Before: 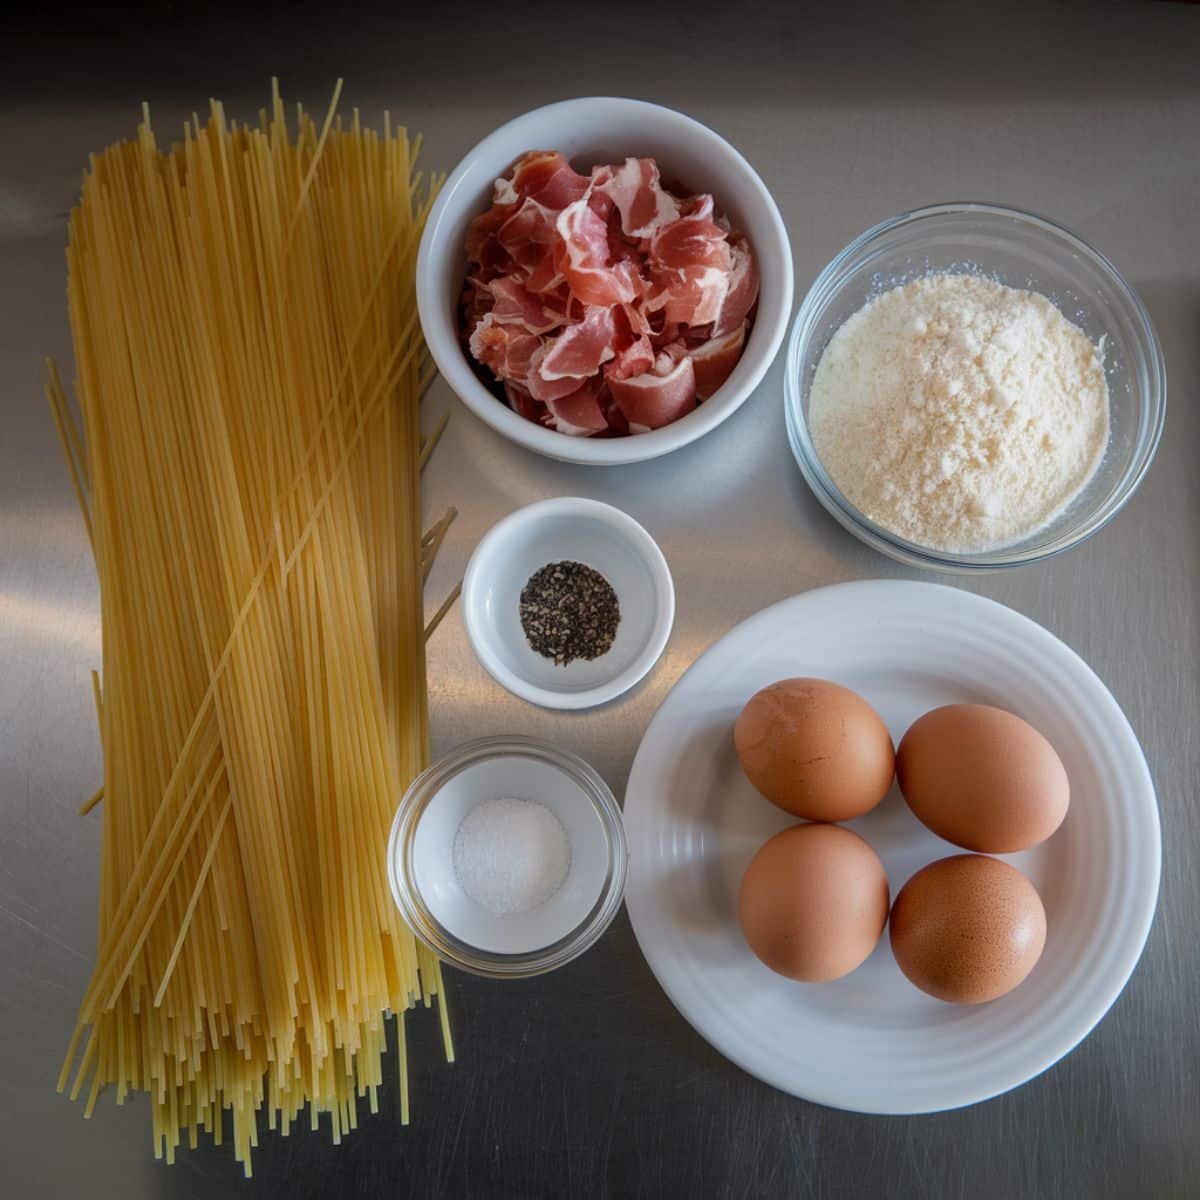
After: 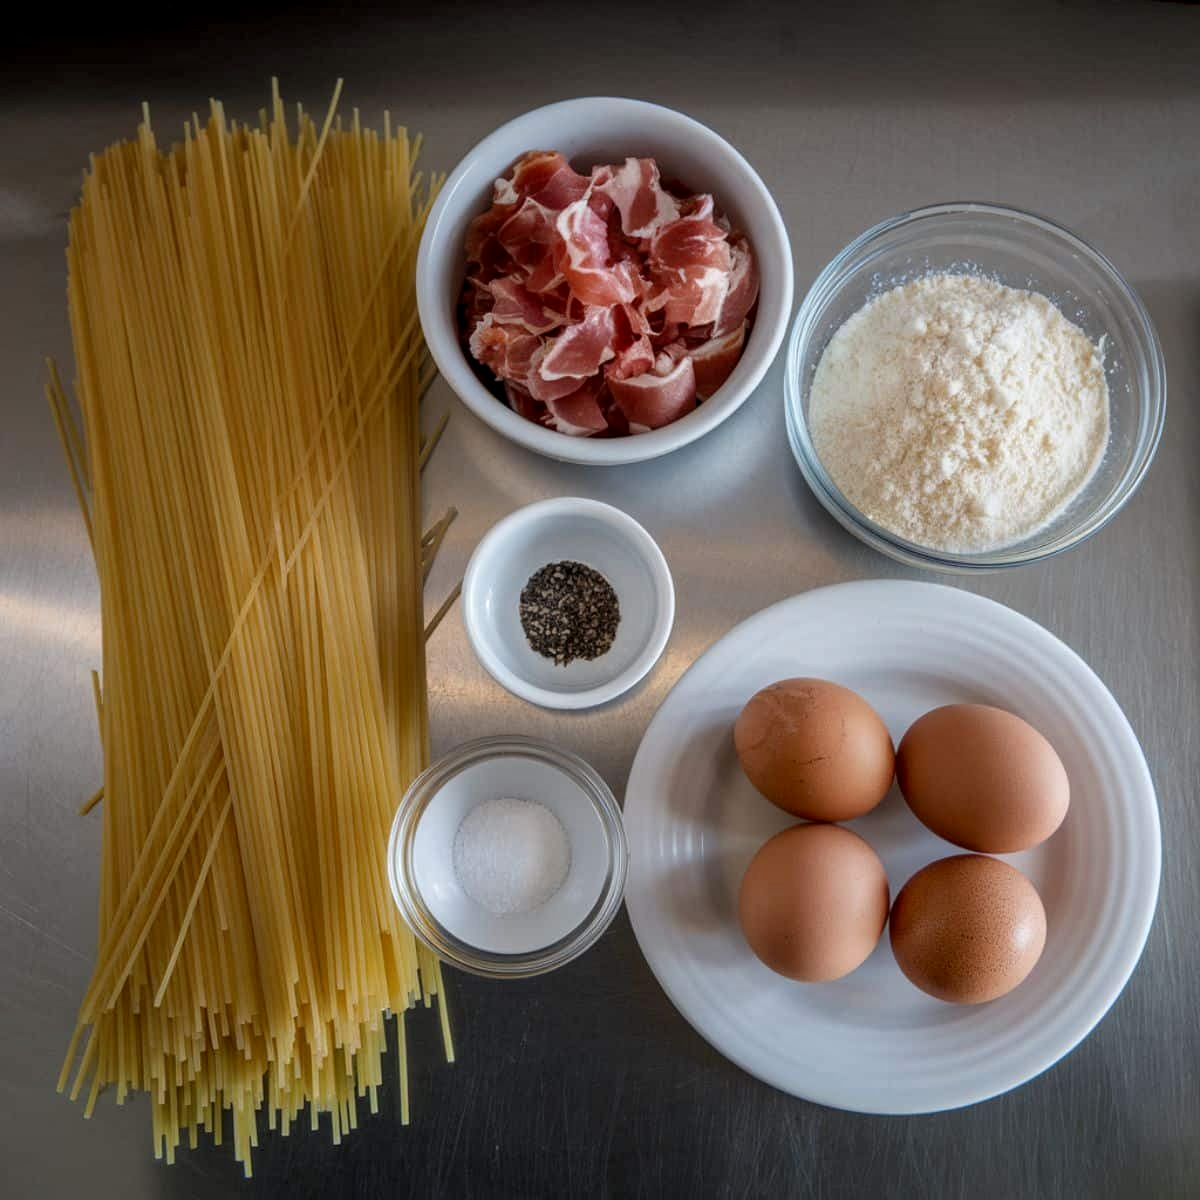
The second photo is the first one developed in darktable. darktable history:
exposure: black level correction 0.001, exposure -0.125 EV, compensate exposure bias true, compensate highlight preservation false
local contrast: detail 130%
